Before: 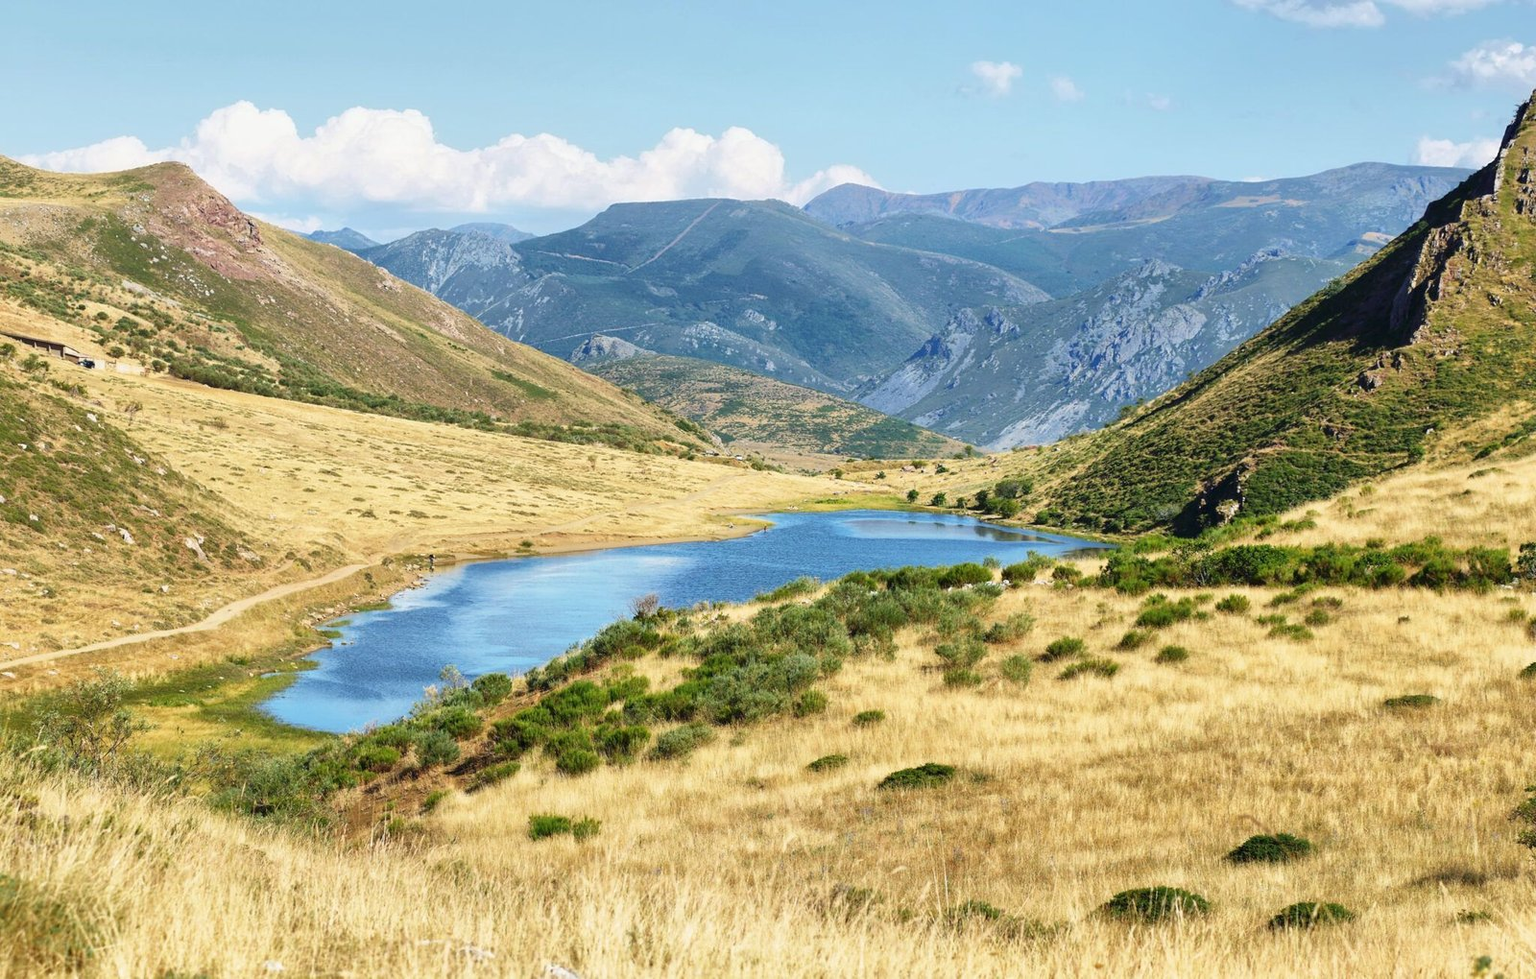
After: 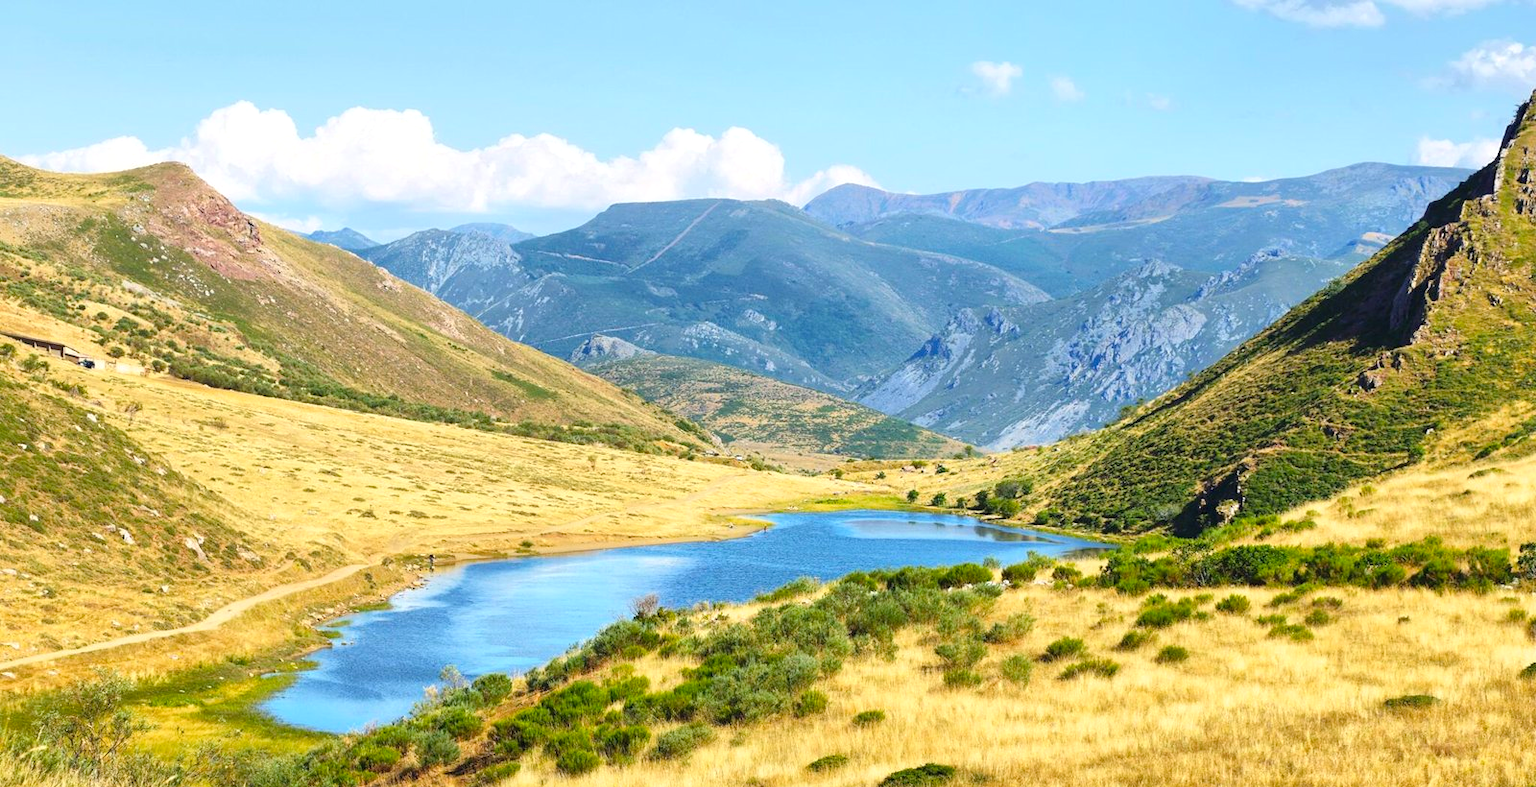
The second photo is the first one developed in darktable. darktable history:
color balance rgb: perceptual saturation grading › global saturation 25.902%
crop: bottom 19.593%
exposure: exposure 0.202 EV, compensate highlight preservation false
contrast brightness saturation: contrast 0.046, brightness 0.059, saturation 0.01
